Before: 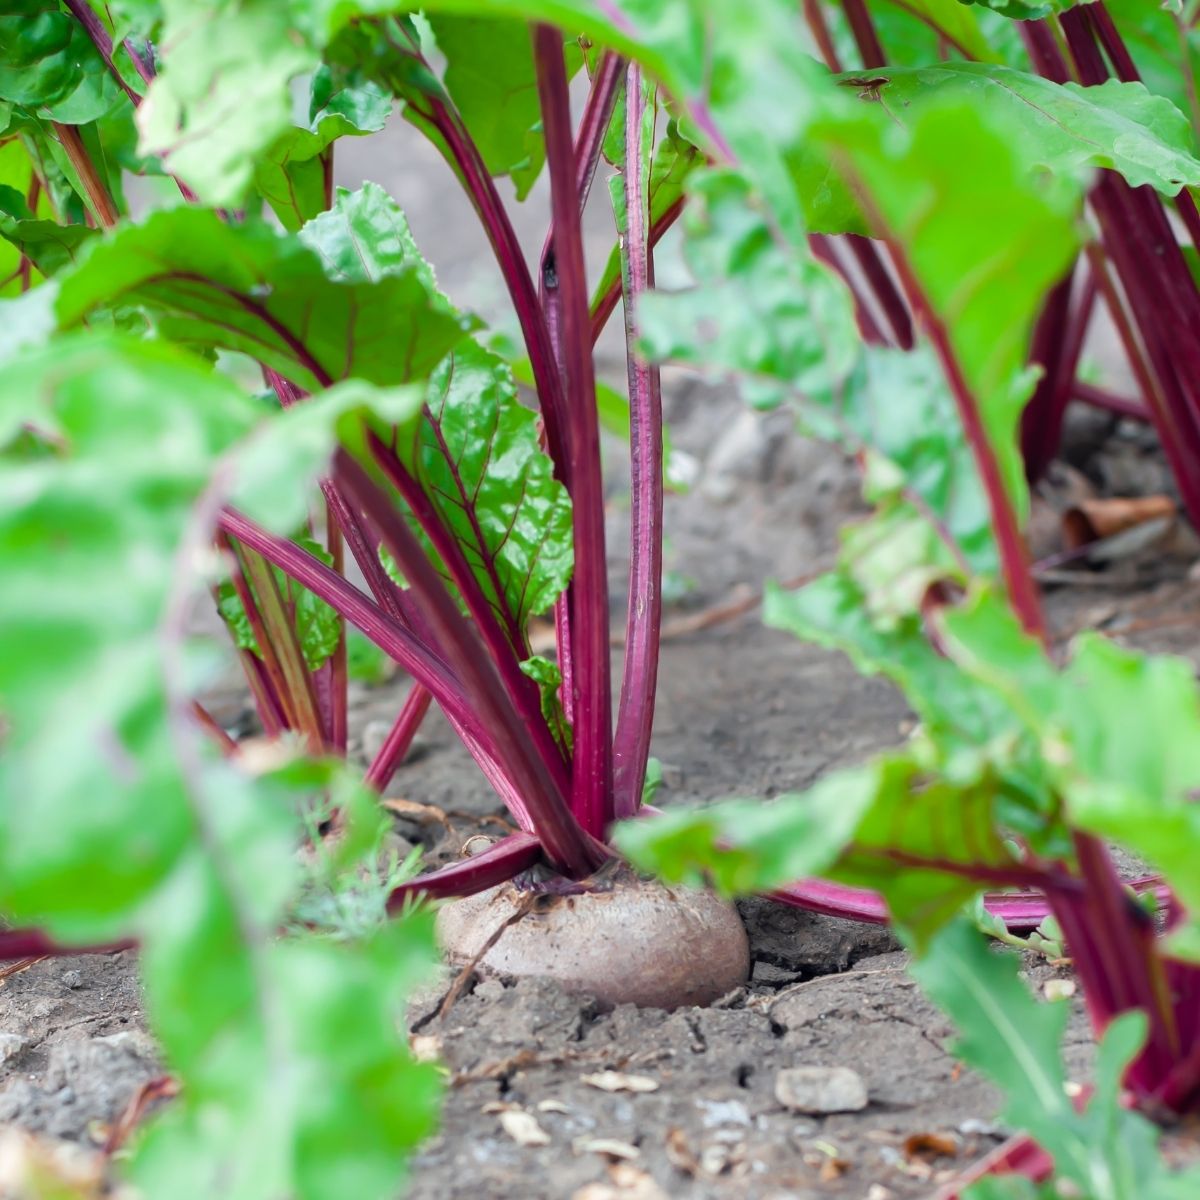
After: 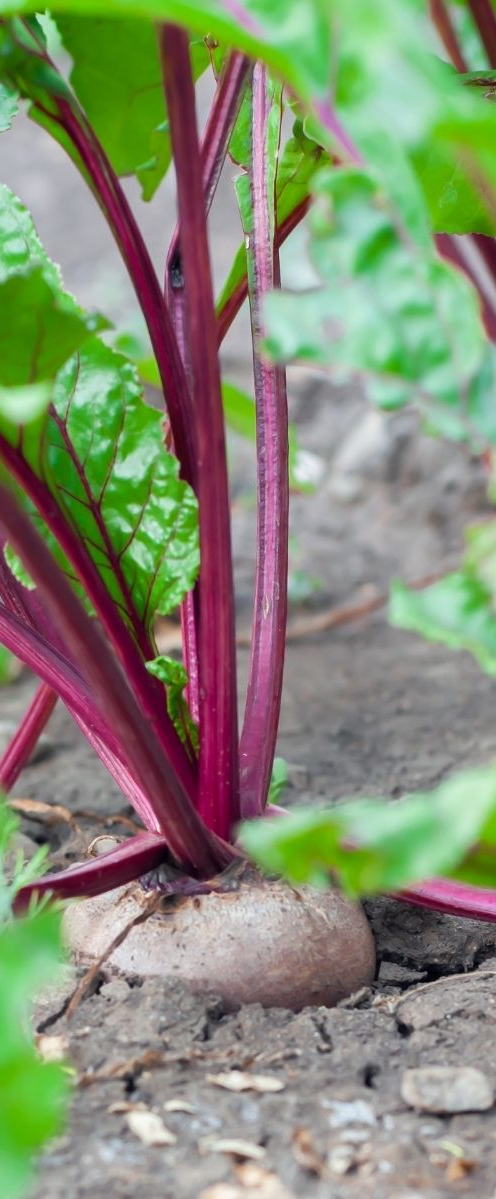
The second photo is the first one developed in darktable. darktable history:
crop: left 31.223%, right 27.407%
